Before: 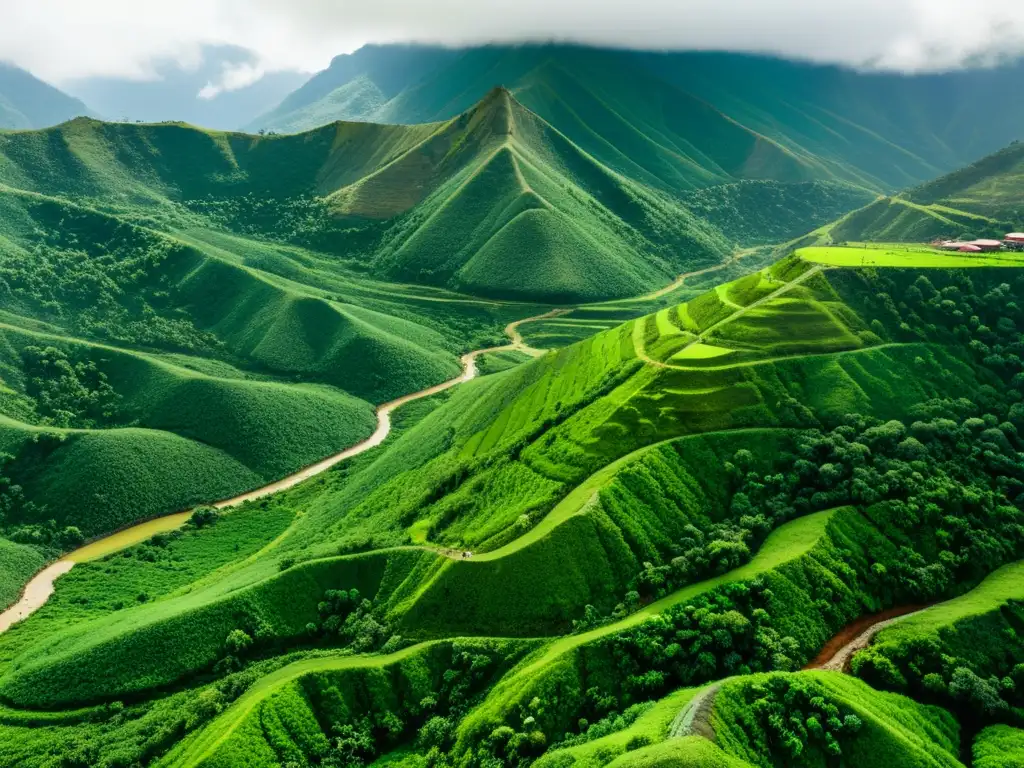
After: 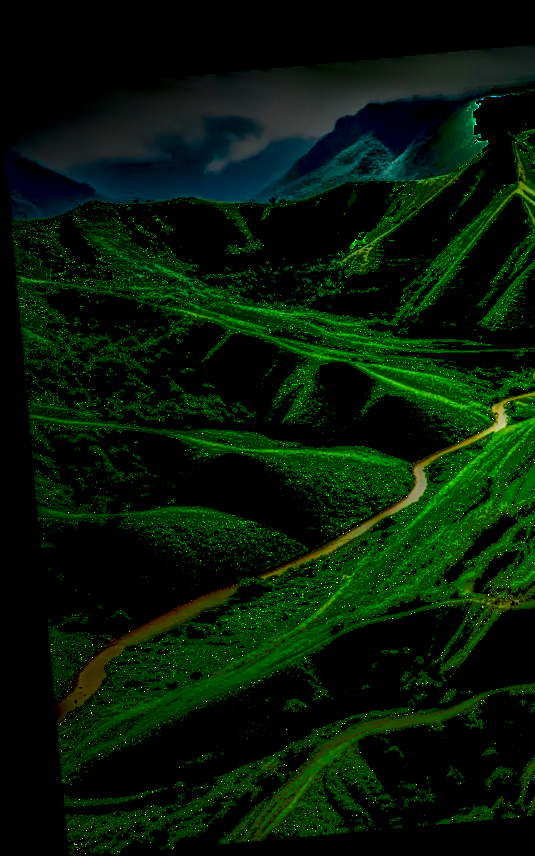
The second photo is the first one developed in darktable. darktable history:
rotate and perspective: rotation -5.2°, automatic cropping off
tone curve: curves: ch0 [(0, 0.148) (0.191, 0.225) (0.712, 0.695) (0.864, 0.797) (1, 0.839)]
exposure: black level correction 0.1, exposure -0.092 EV, compensate highlight preservation false
local contrast: highlights 0%, shadows 0%, detail 300%, midtone range 0.3
crop and rotate: left 0%, top 0%, right 50.845%
velvia: strength 32%, mid-tones bias 0.2
tone equalizer: -8 EV -0.417 EV, -7 EV -0.389 EV, -6 EV -0.333 EV, -5 EV -0.222 EV, -3 EV 0.222 EV, -2 EV 0.333 EV, -1 EV 0.389 EV, +0 EV 0.417 EV, edges refinement/feathering 500, mask exposure compensation -1.57 EV, preserve details no
